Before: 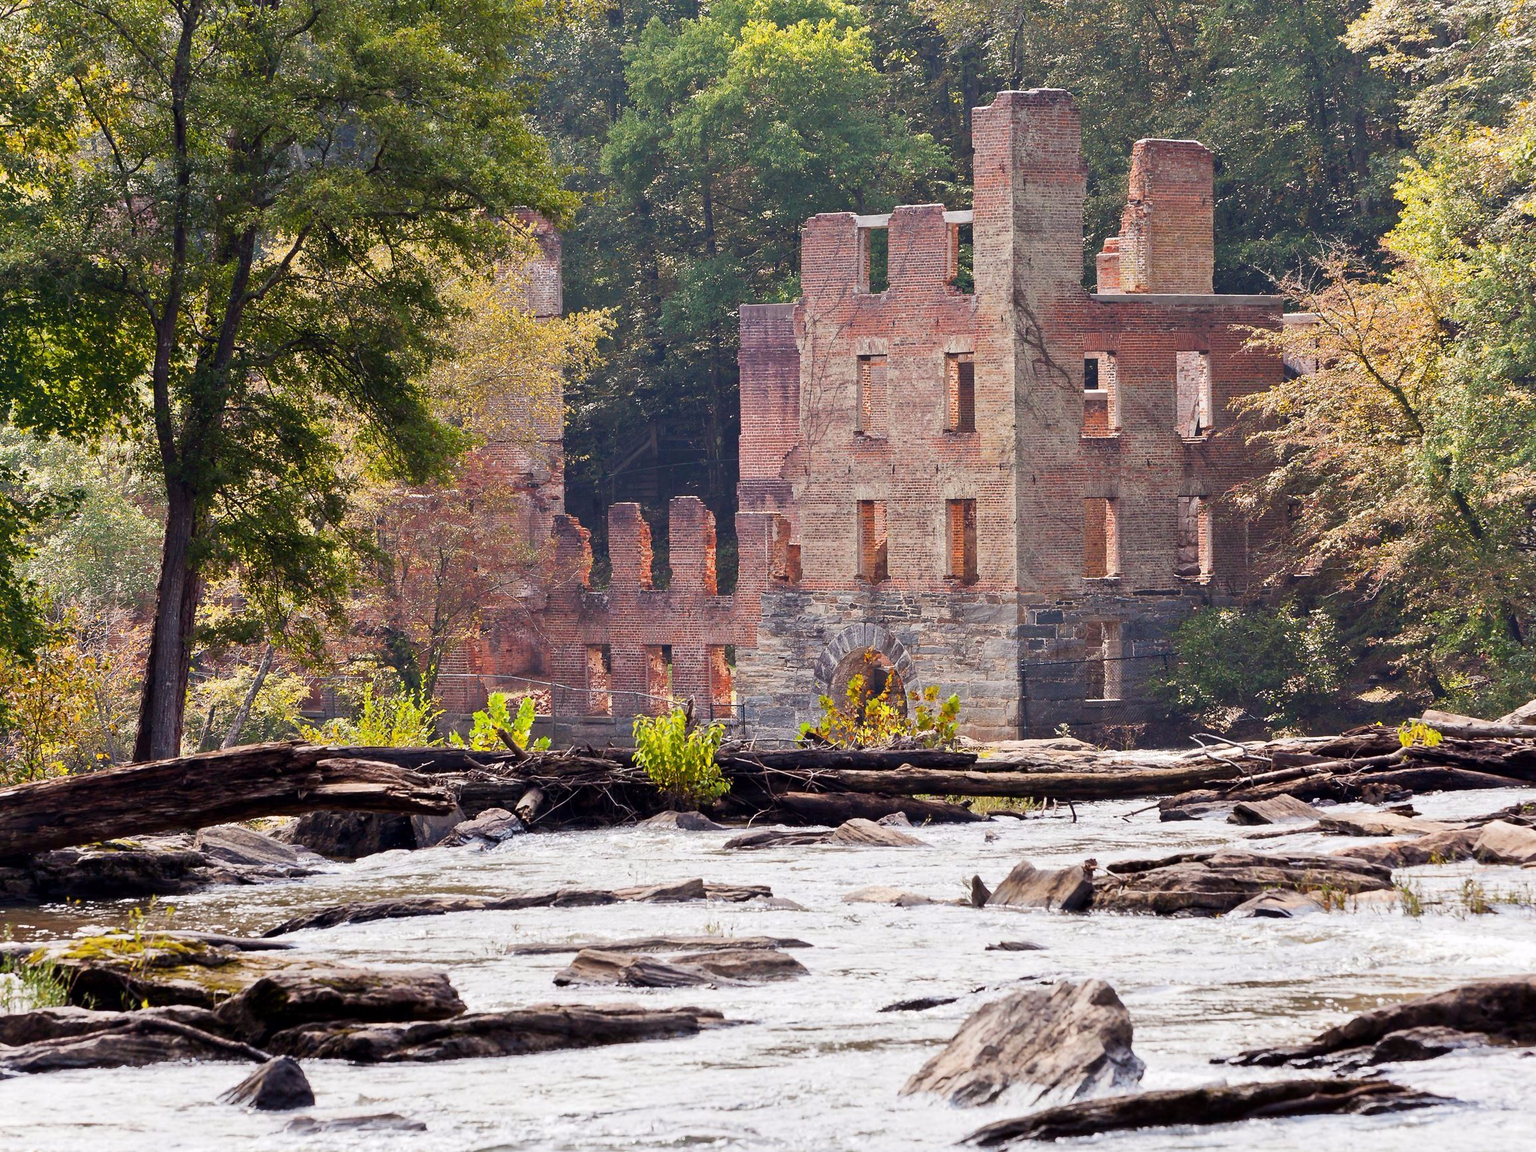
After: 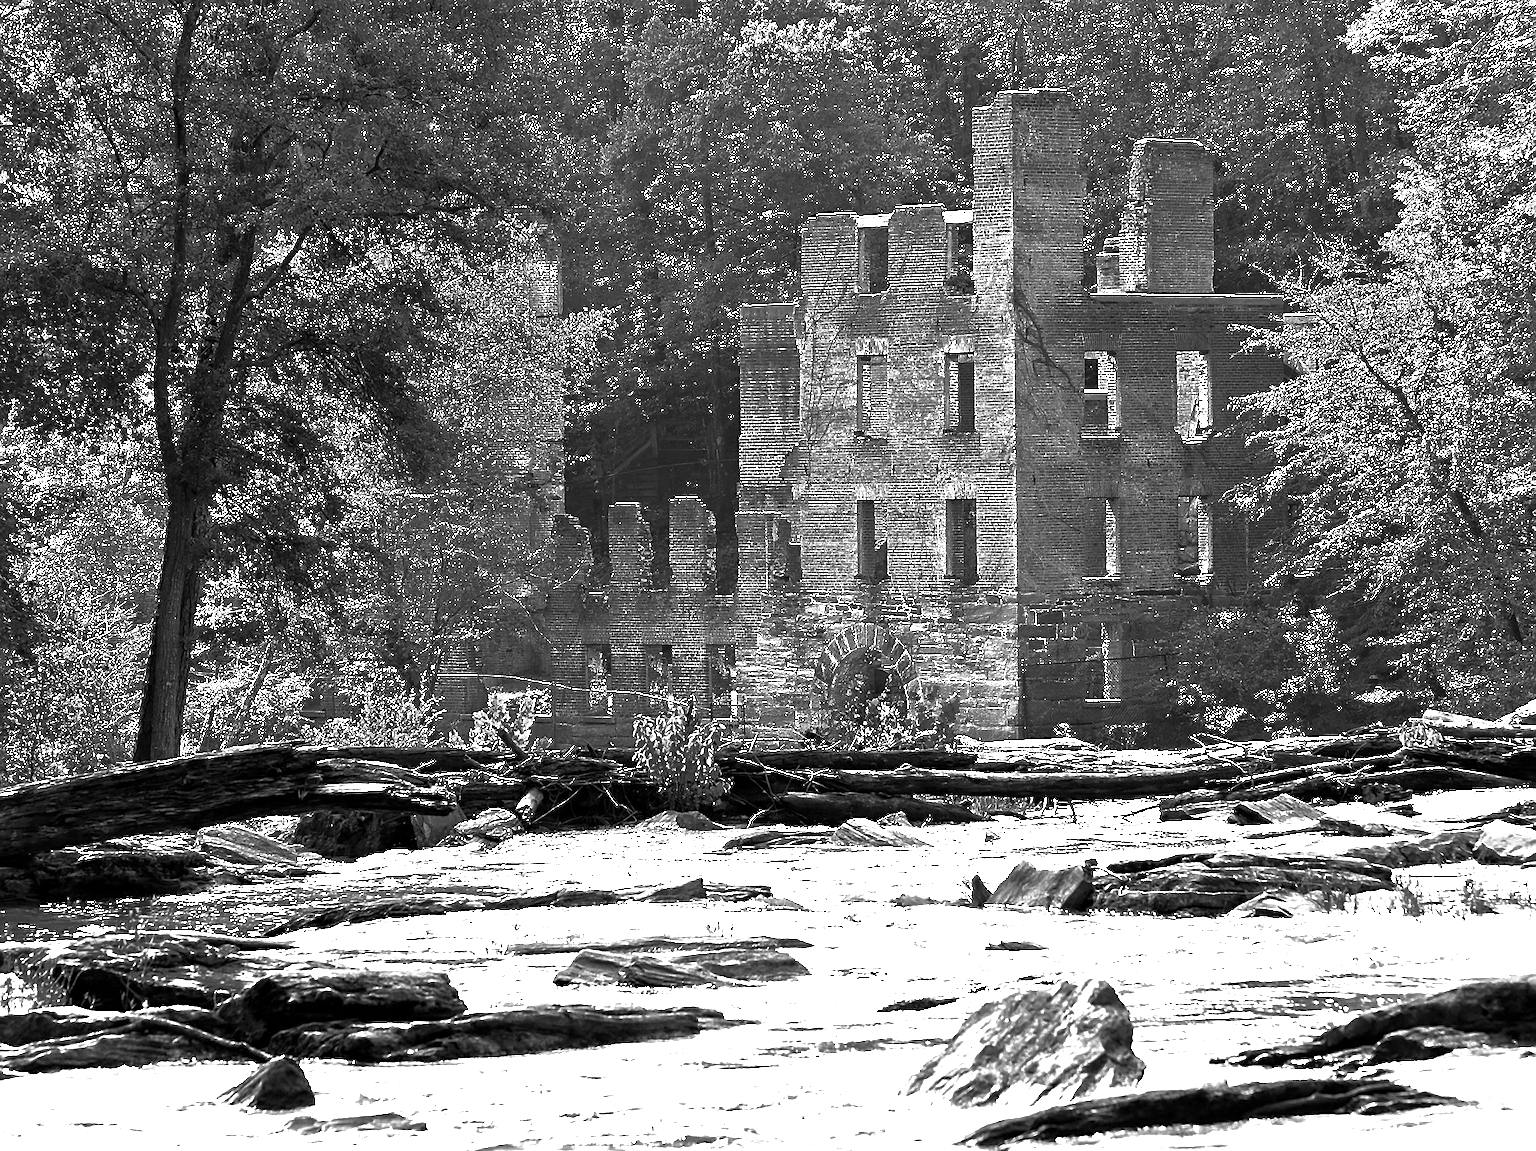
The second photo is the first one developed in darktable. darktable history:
sharpen: on, module defaults
color balance rgb: linear chroma grading › global chroma 25%, perceptual saturation grading › global saturation 40%, perceptual brilliance grading › global brilliance 30%, global vibrance 40%
monochrome: a -11.7, b 1.62, size 0.5, highlights 0.38
base curve: curves: ch0 [(0, 0) (0.826, 0.587) (1, 1)]
